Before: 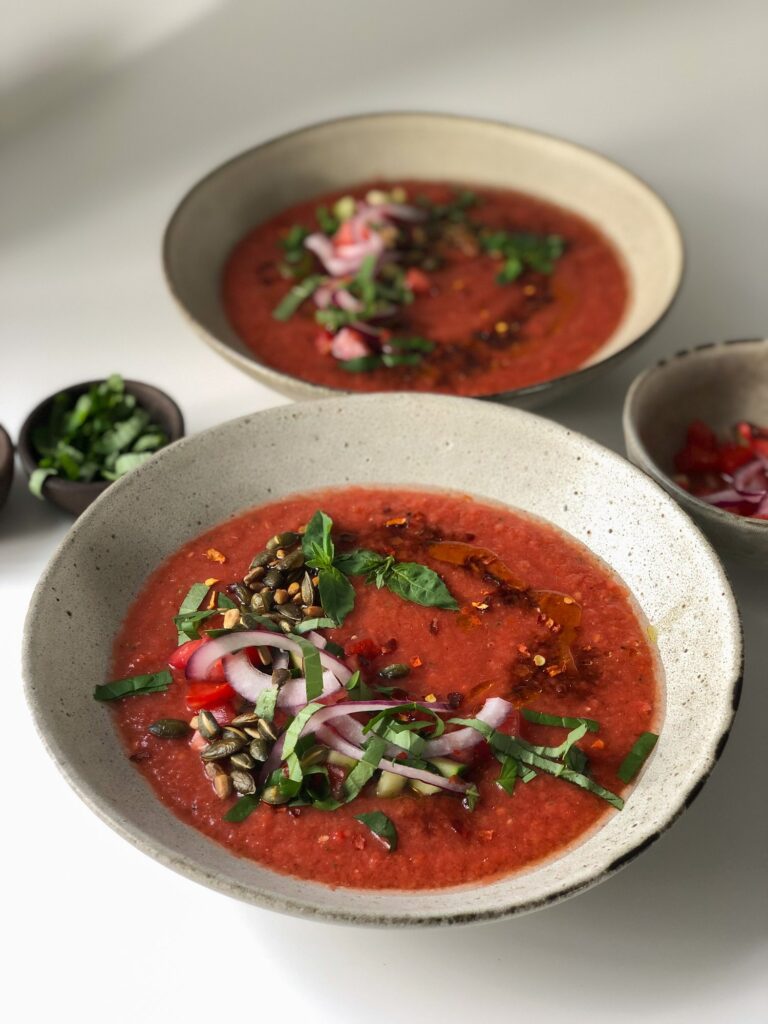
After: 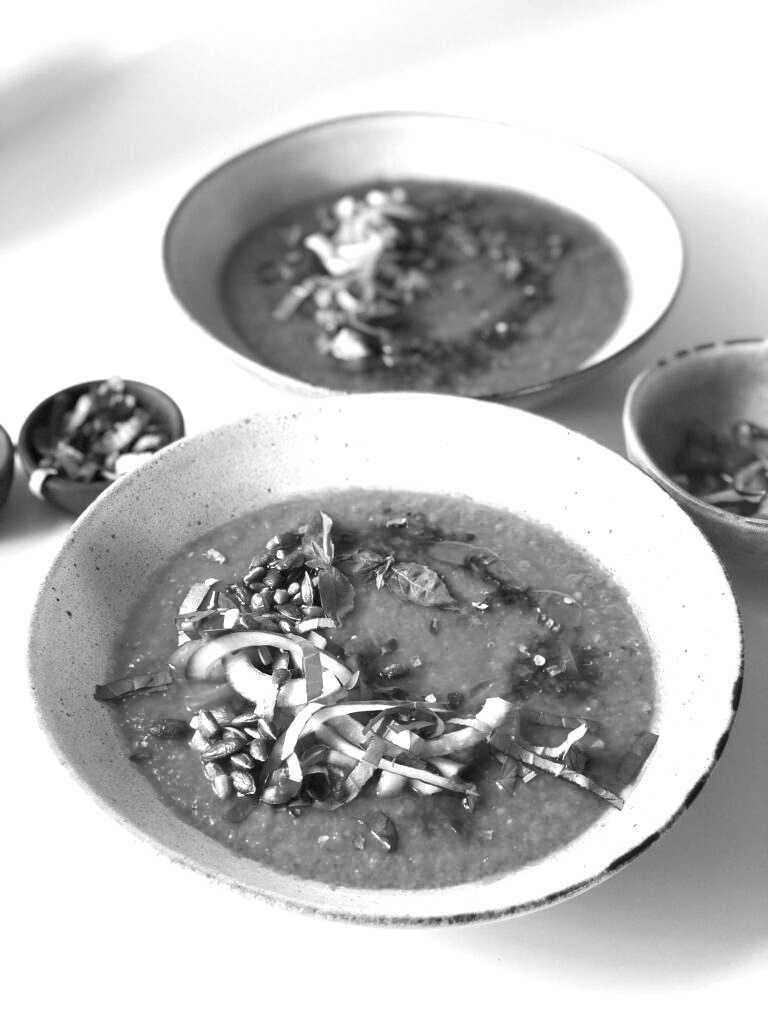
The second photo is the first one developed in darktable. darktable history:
monochrome: a -3.63, b -0.465
color correction: highlights a* 0.816, highlights b* 2.78, saturation 1.1
exposure: black level correction 0, exposure 1.2 EV, compensate exposure bias true, compensate highlight preservation false
white balance: emerald 1
